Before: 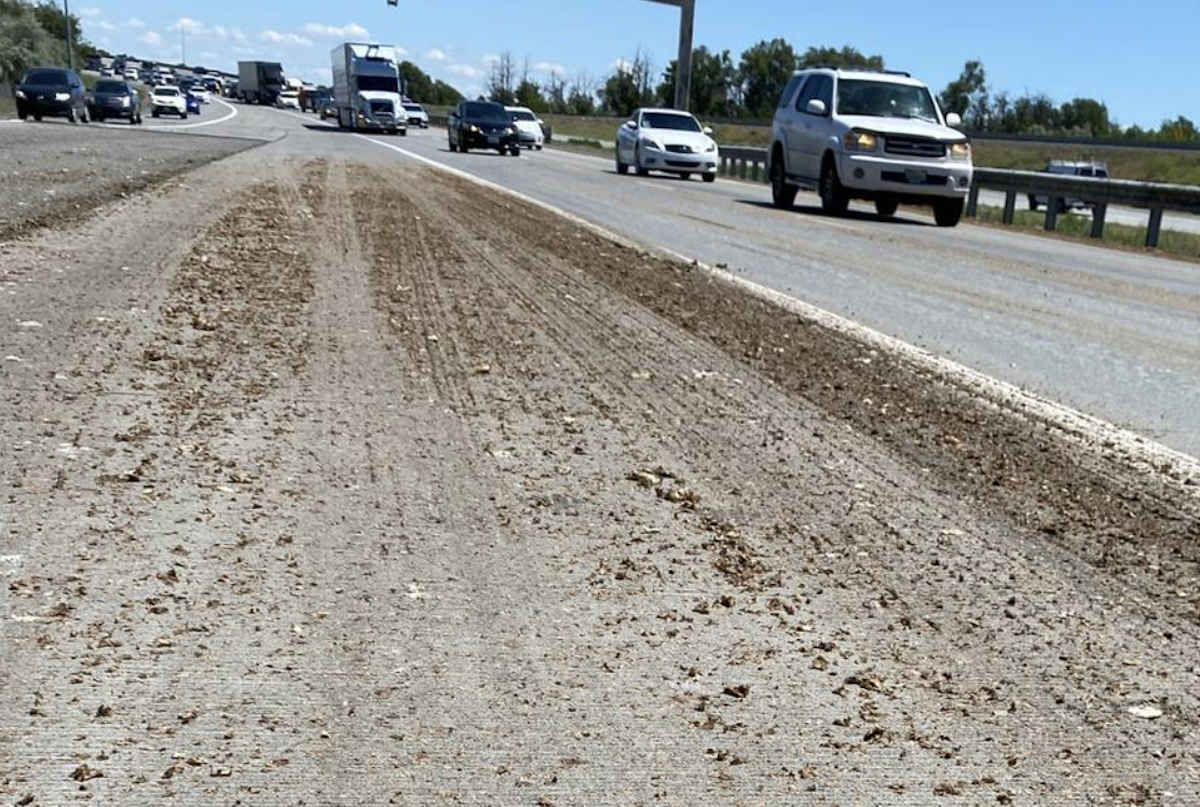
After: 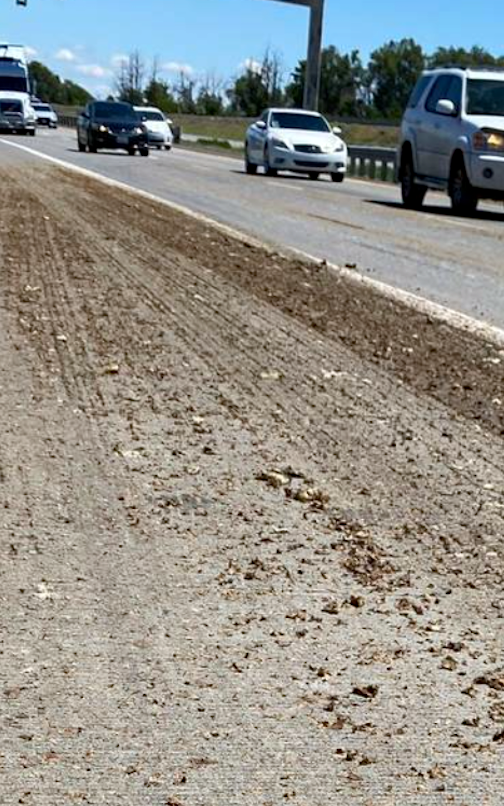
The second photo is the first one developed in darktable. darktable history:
crop: left 30.99%, right 26.934%
haze removal: compatibility mode true, adaptive false
